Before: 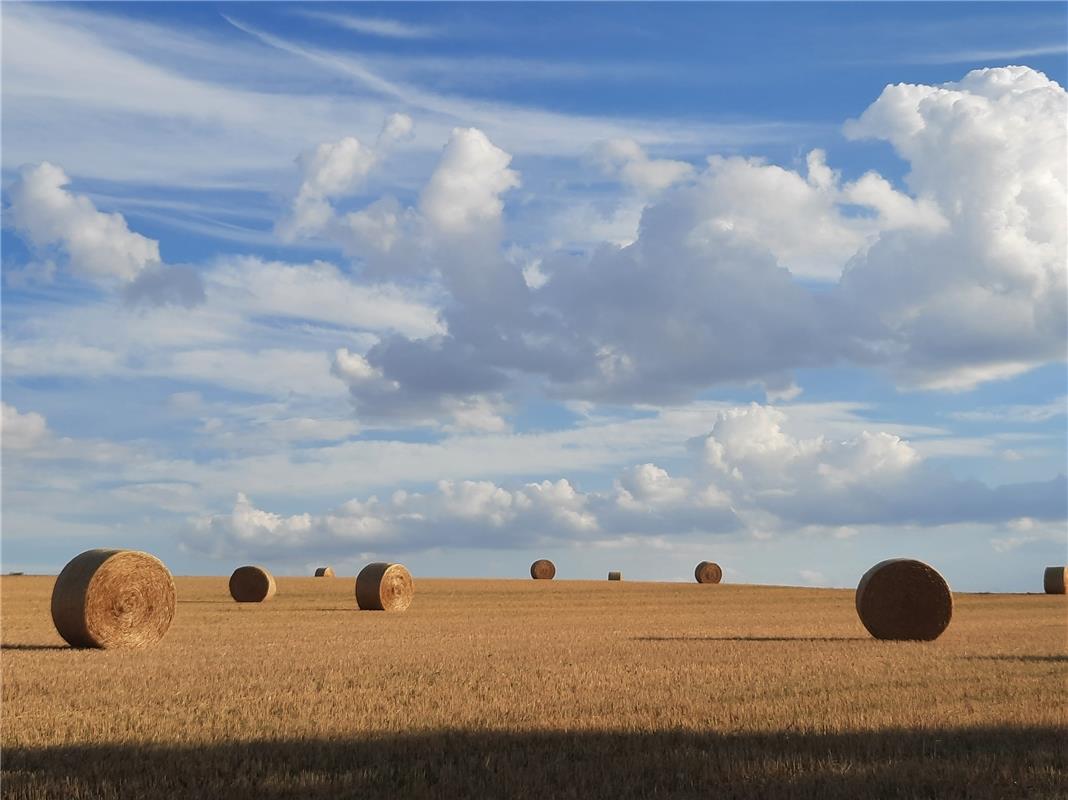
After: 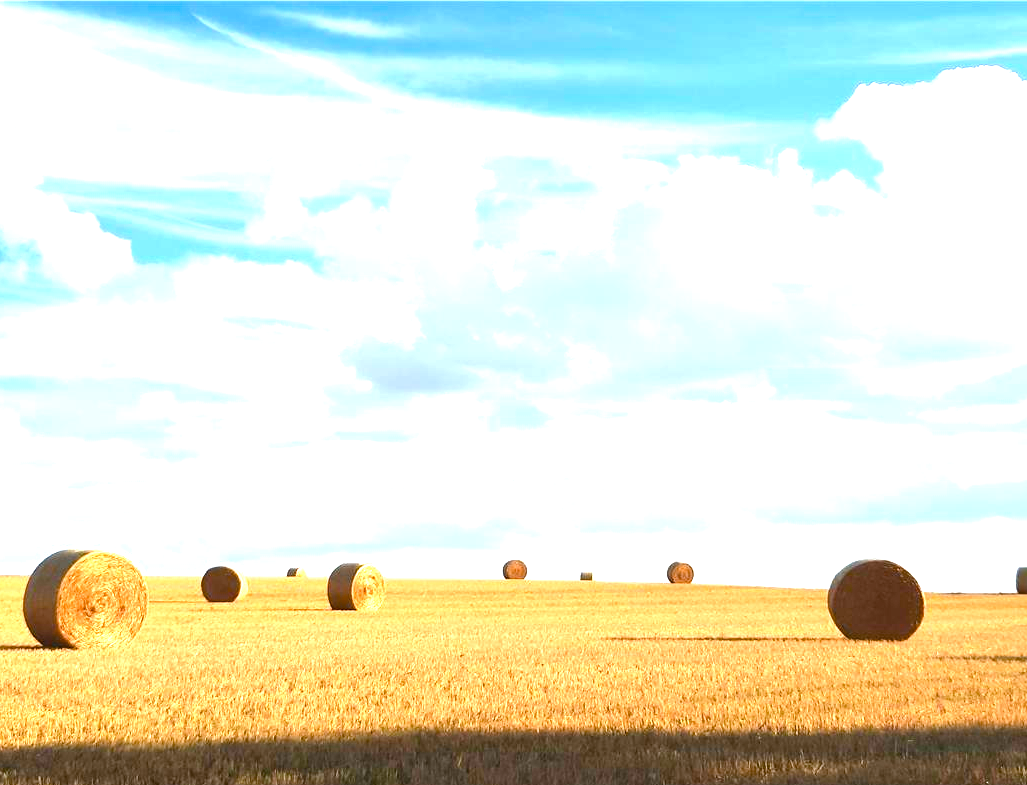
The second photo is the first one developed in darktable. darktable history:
crop and rotate: left 2.689%, right 1.123%, bottom 1.819%
color balance rgb: shadows lift › luminance -19.79%, perceptual saturation grading › global saturation 20%, perceptual saturation grading › highlights -24.997%, perceptual saturation grading › shadows 24.227%, global vibrance 39.761%
exposure: black level correction 0, exposure 1.929 EV, compensate highlight preservation false
tone curve: curves: ch0 [(0, 0) (0.003, 0.022) (0.011, 0.027) (0.025, 0.038) (0.044, 0.056) (0.069, 0.081) (0.1, 0.11) (0.136, 0.145) (0.177, 0.185) (0.224, 0.229) (0.277, 0.278) (0.335, 0.335) (0.399, 0.399) (0.468, 0.468) (0.543, 0.543) (0.623, 0.623) (0.709, 0.705) (0.801, 0.793) (0.898, 0.887) (1, 1)], color space Lab, independent channels, preserve colors none
